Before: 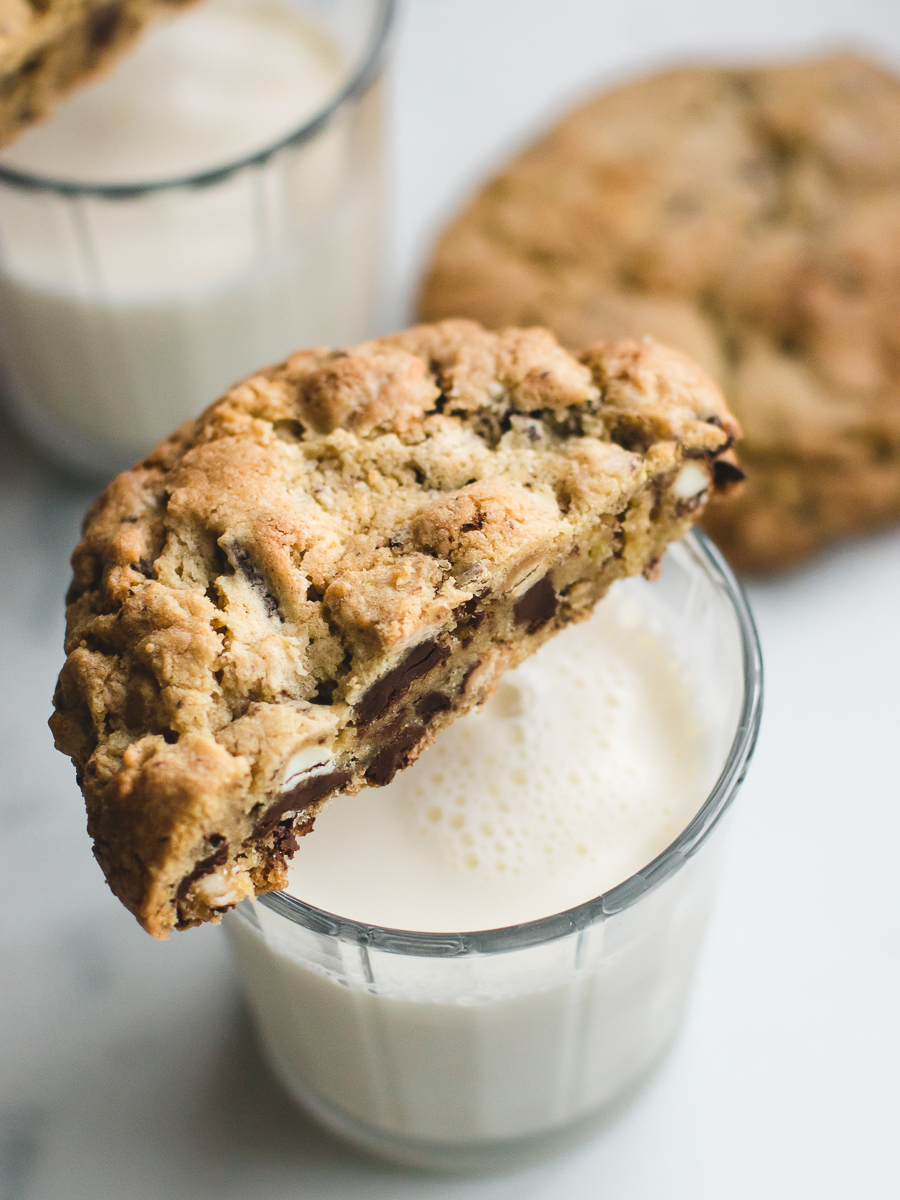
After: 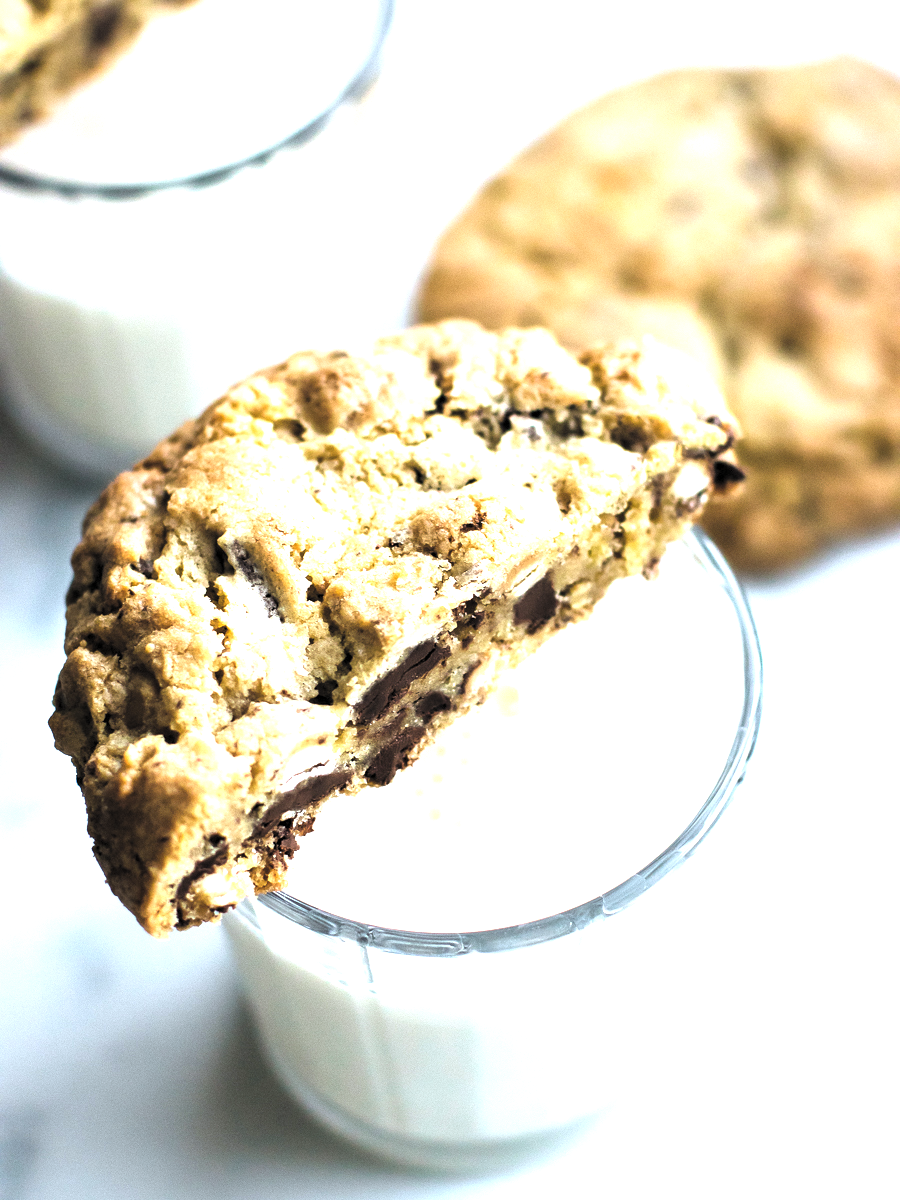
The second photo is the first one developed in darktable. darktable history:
white balance: red 0.924, blue 1.095
levels: mode automatic, black 0.023%, white 99.97%, levels [0.062, 0.494, 0.925]
exposure: black level correction 0, exposure 1.4 EV, compensate highlight preservation false
rgb curve: curves: ch0 [(0, 0) (0.136, 0.078) (0.262, 0.245) (0.414, 0.42) (1, 1)], compensate middle gray true, preserve colors basic power
